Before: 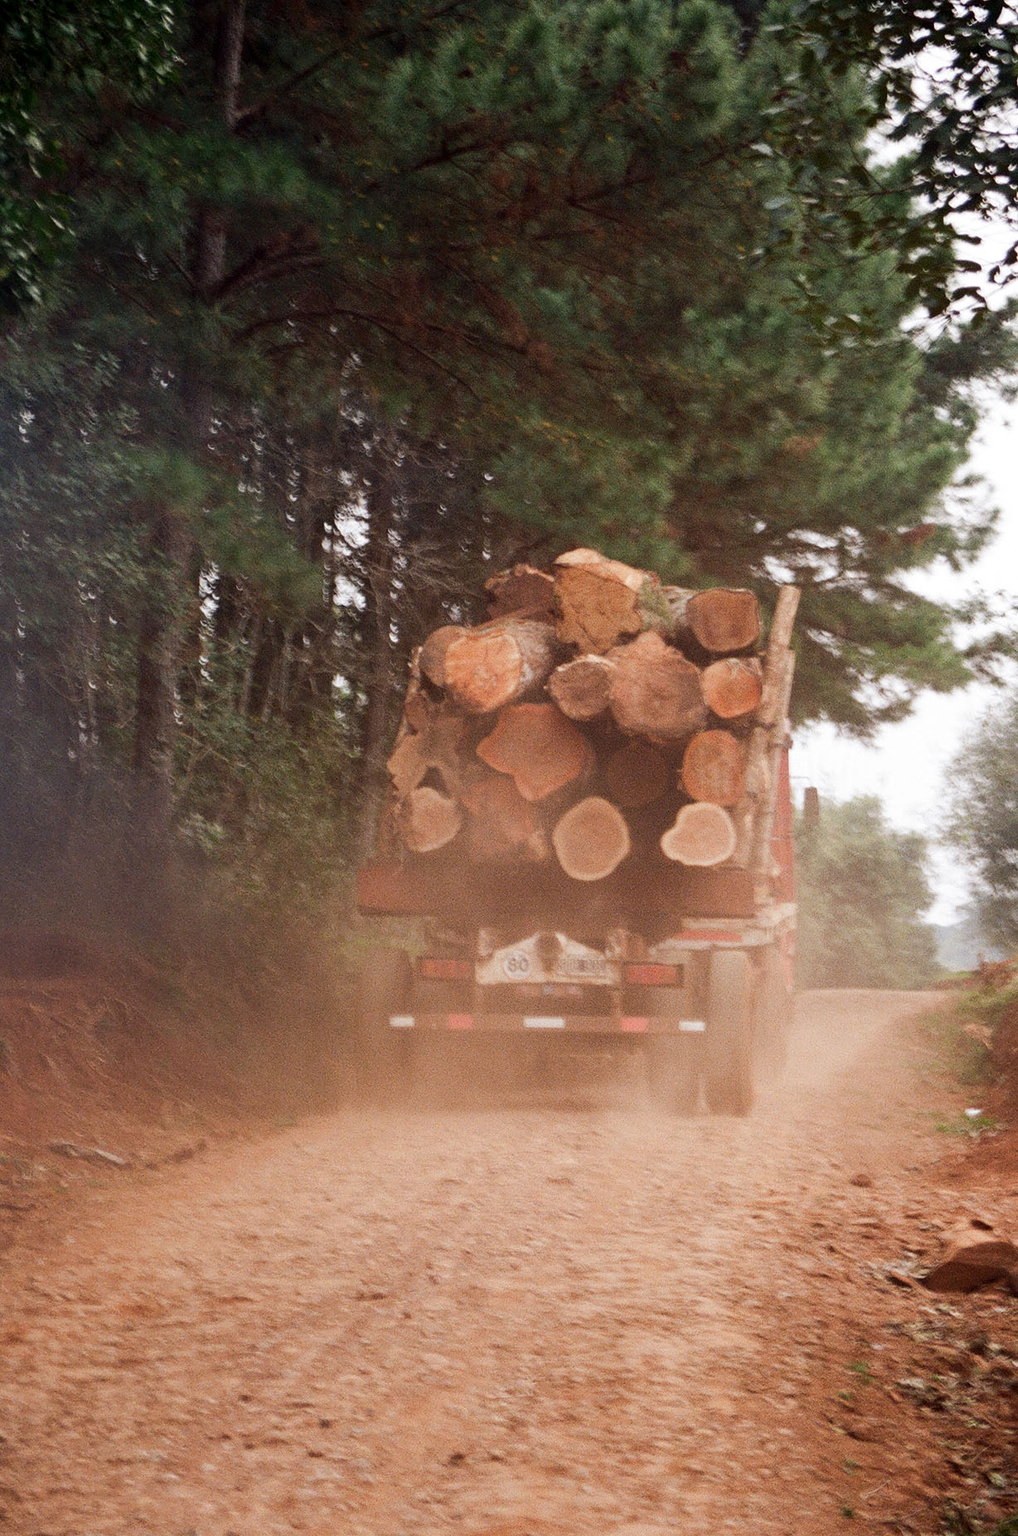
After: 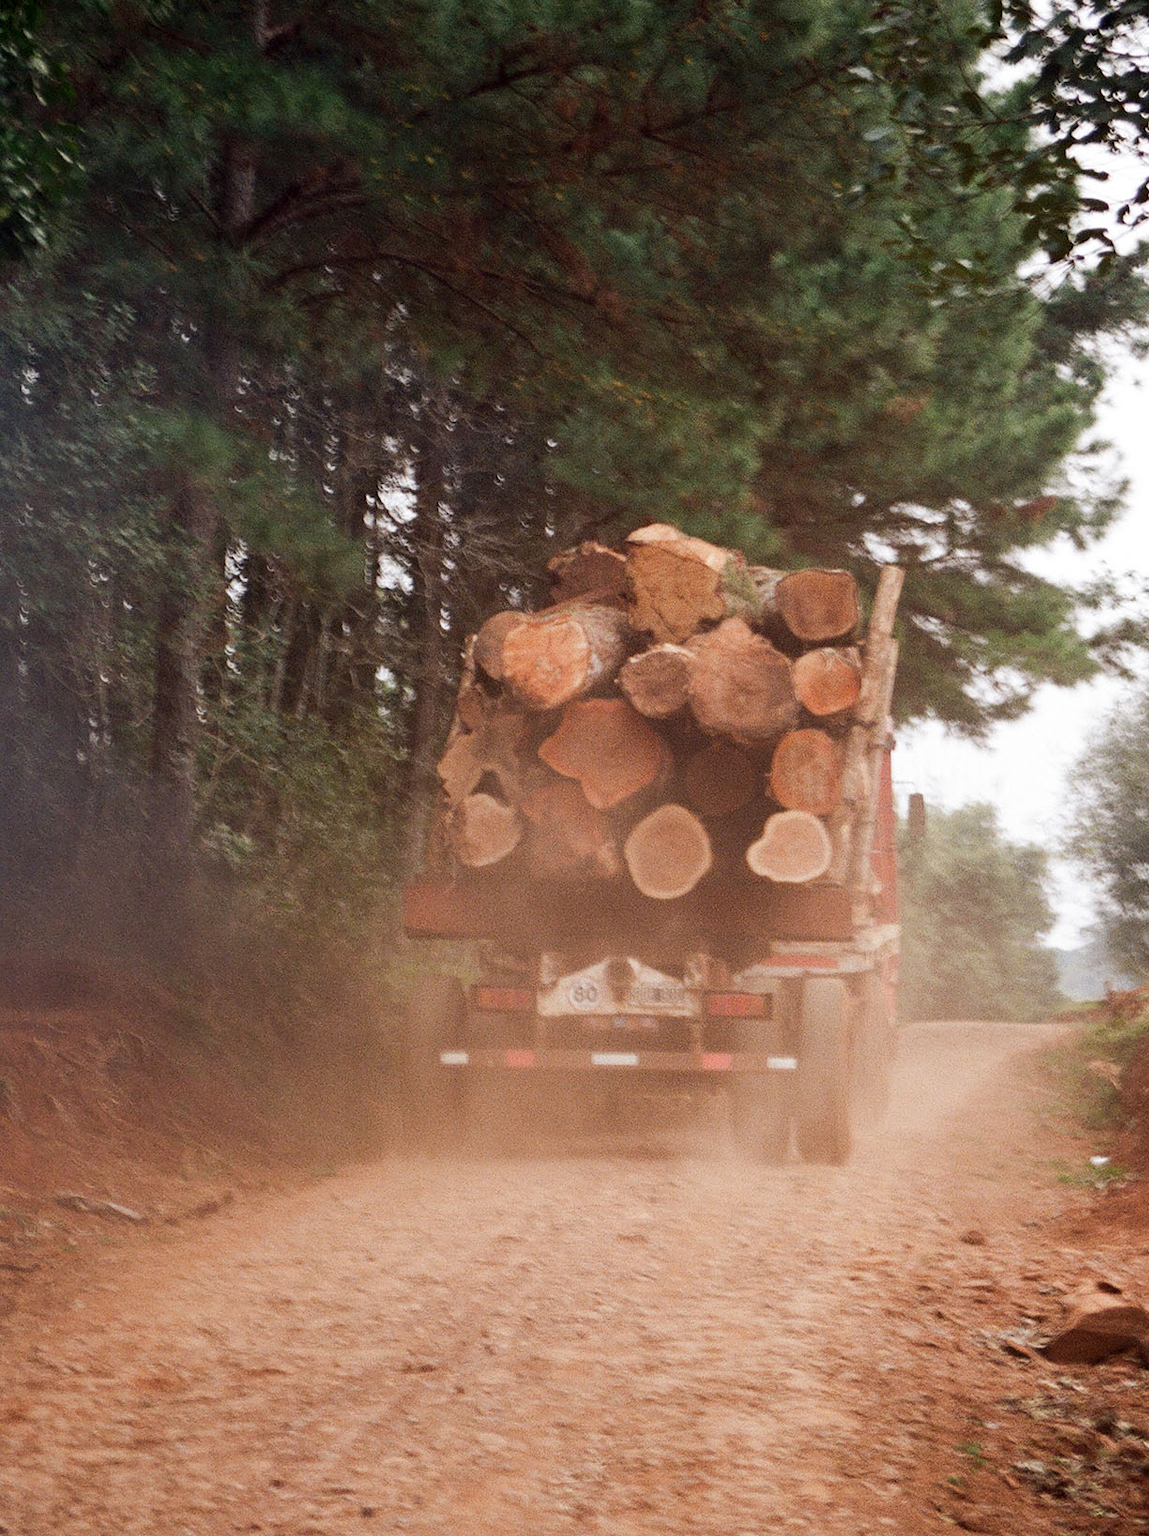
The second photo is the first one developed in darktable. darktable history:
crop and rotate: top 5.57%, bottom 5.856%
